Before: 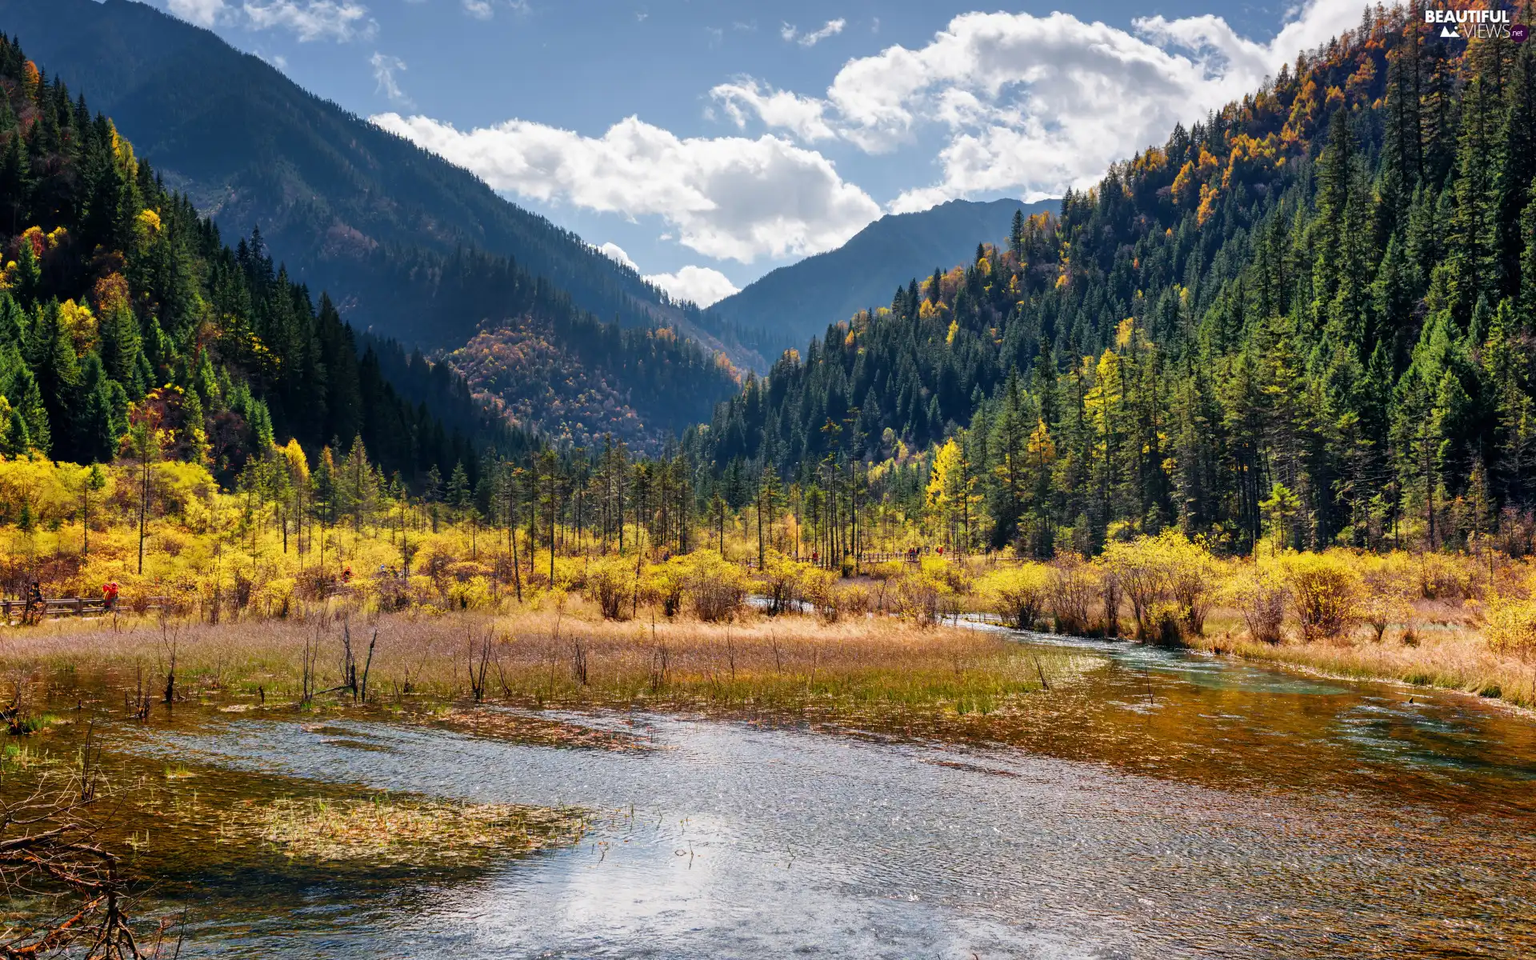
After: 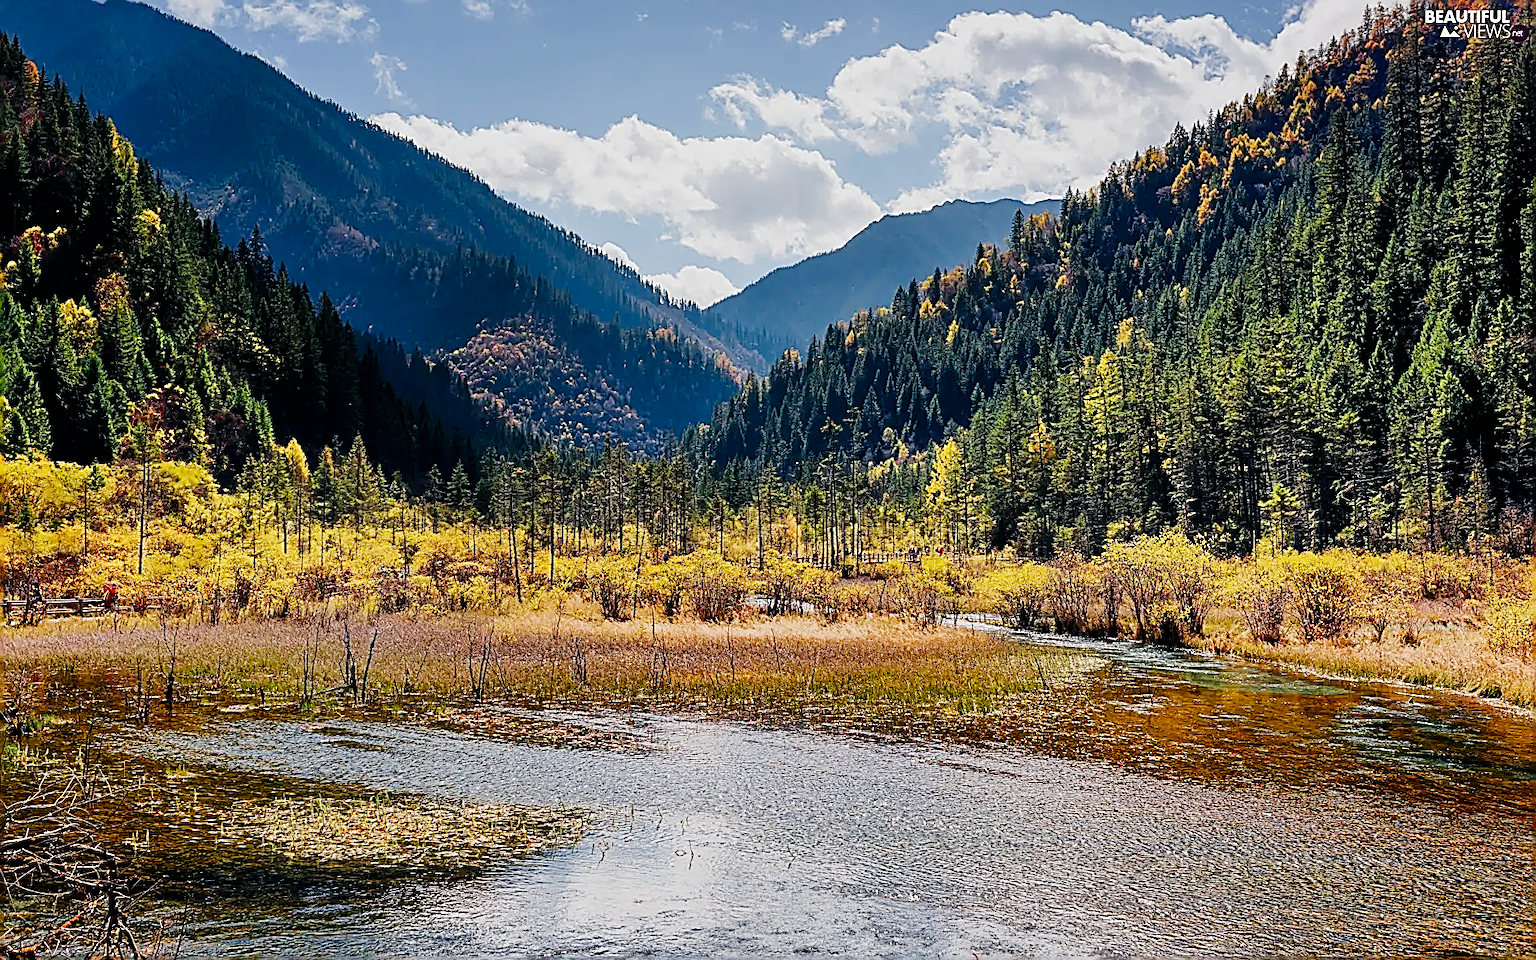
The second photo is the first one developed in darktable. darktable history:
tone curve: curves: ch0 [(0, 0) (0.049, 0.01) (0.154, 0.081) (0.491, 0.519) (0.748, 0.765) (1, 0.919)]; ch1 [(0, 0) (0.172, 0.123) (0.317, 0.272) (0.401, 0.422) (0.489, 0.496) (0.531, 0.557) (0.615, 0.612) (0.741, 0.783) (1, 1)]; ch2 [(0, 0) (0.411, 0.424) (0.483, 0.478) (0.544, 0.56) (0.686, 0.638) (1, 1)], preserve colors none
sharpen: amount 1.998
